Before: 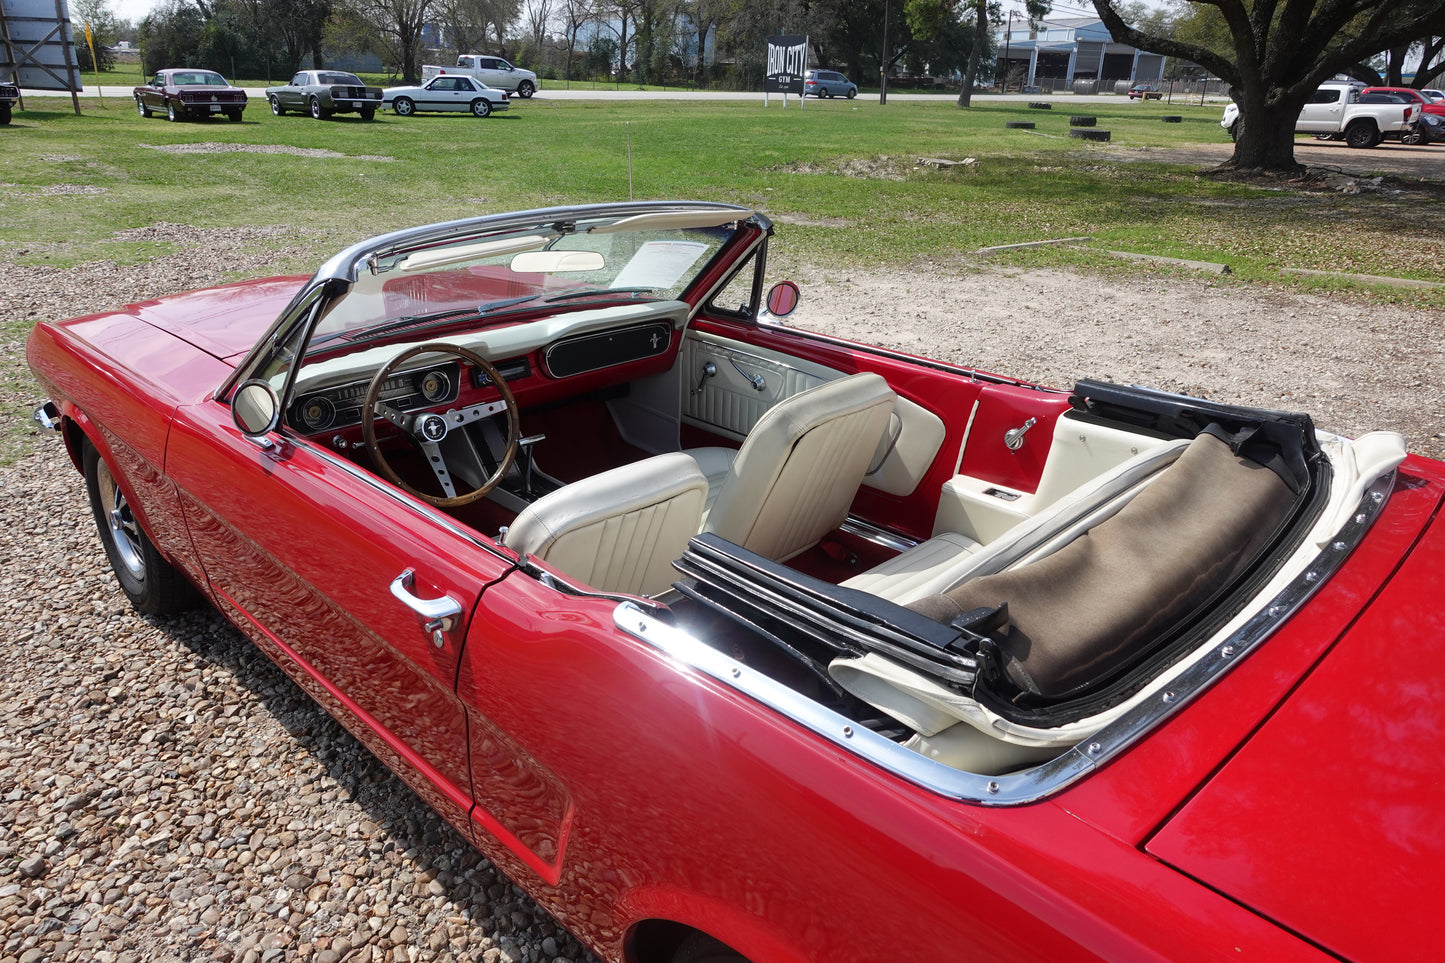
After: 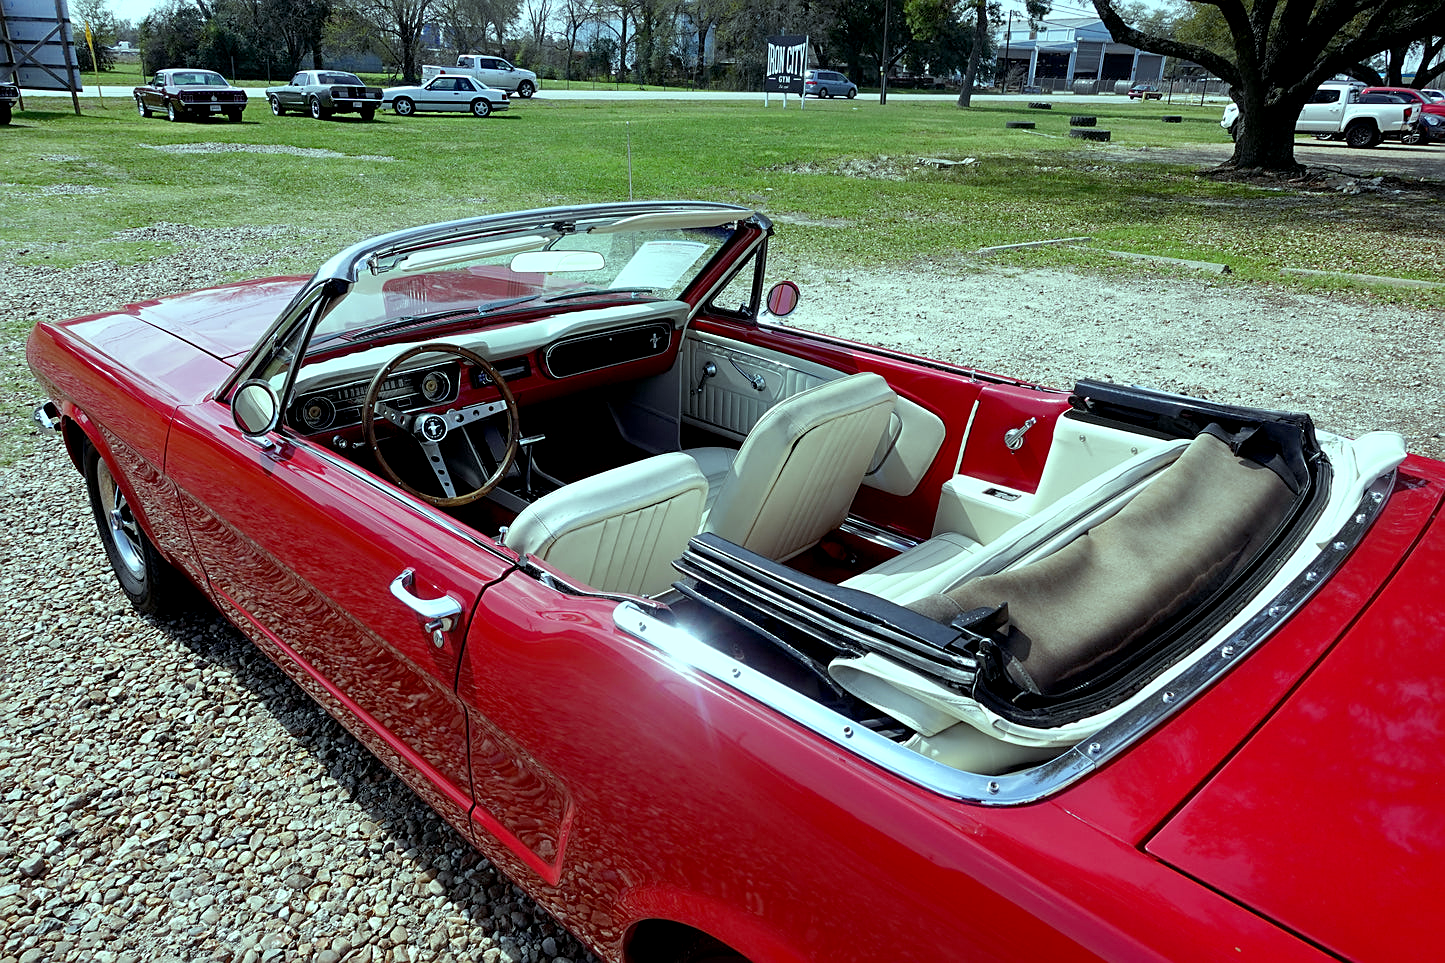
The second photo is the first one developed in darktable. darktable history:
sharpen: on, module defaults
exposure: black level correction 0.009, compensate highlight preservation false
color balance: mode lift, gamma, gain (sRGB), lift [0.997, 0.979, 1.021, 1.011], gamma [1, 1.084, 0.916, 0.998], gain [1, 0.87, 1.13, 1.101], contrast 4.55%, contrast fulcrum 38.24%, output saturation 104.09%
